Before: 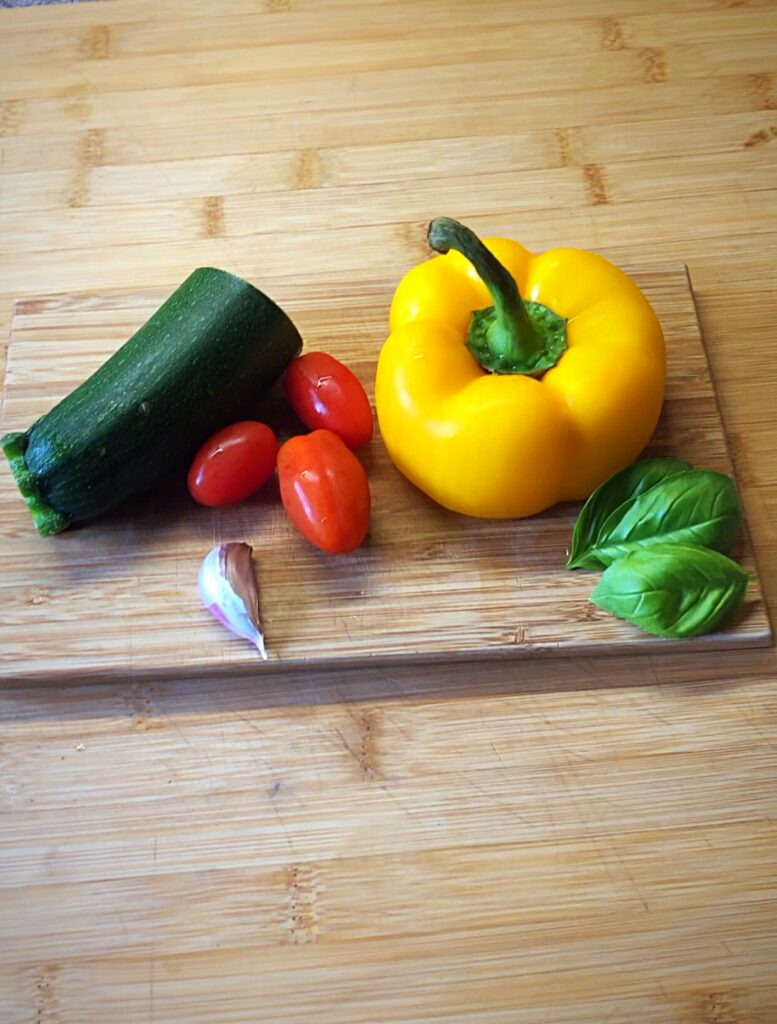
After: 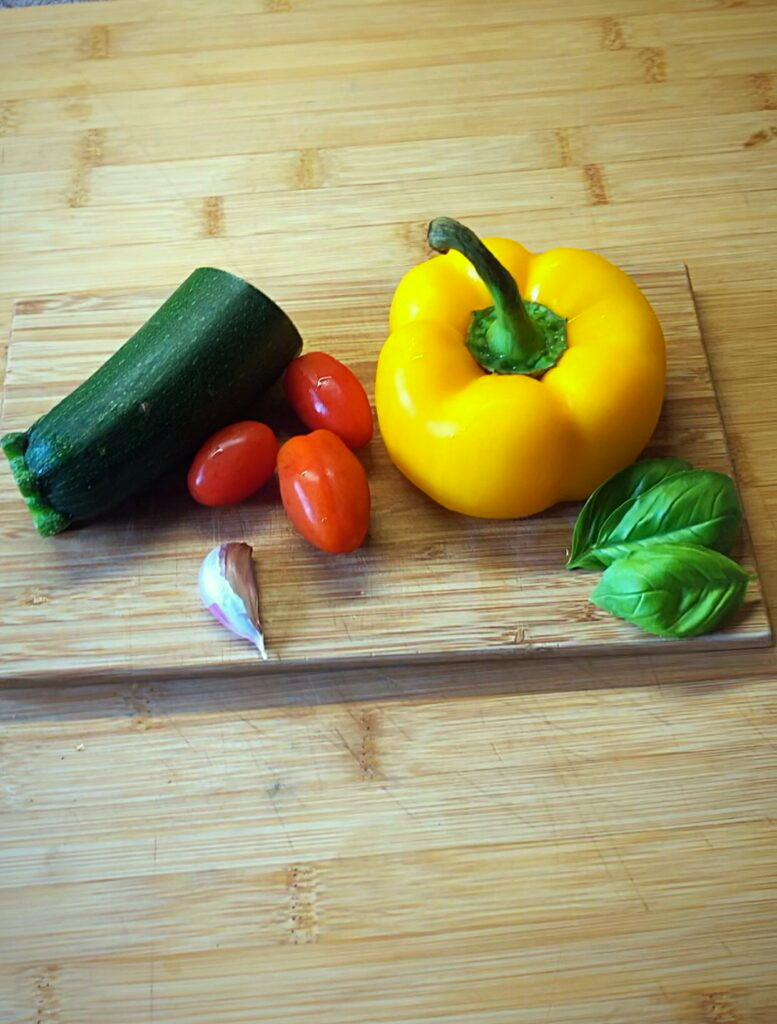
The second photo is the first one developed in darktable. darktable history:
color correction: highlights a* -8.21, highlights b* 3.65
